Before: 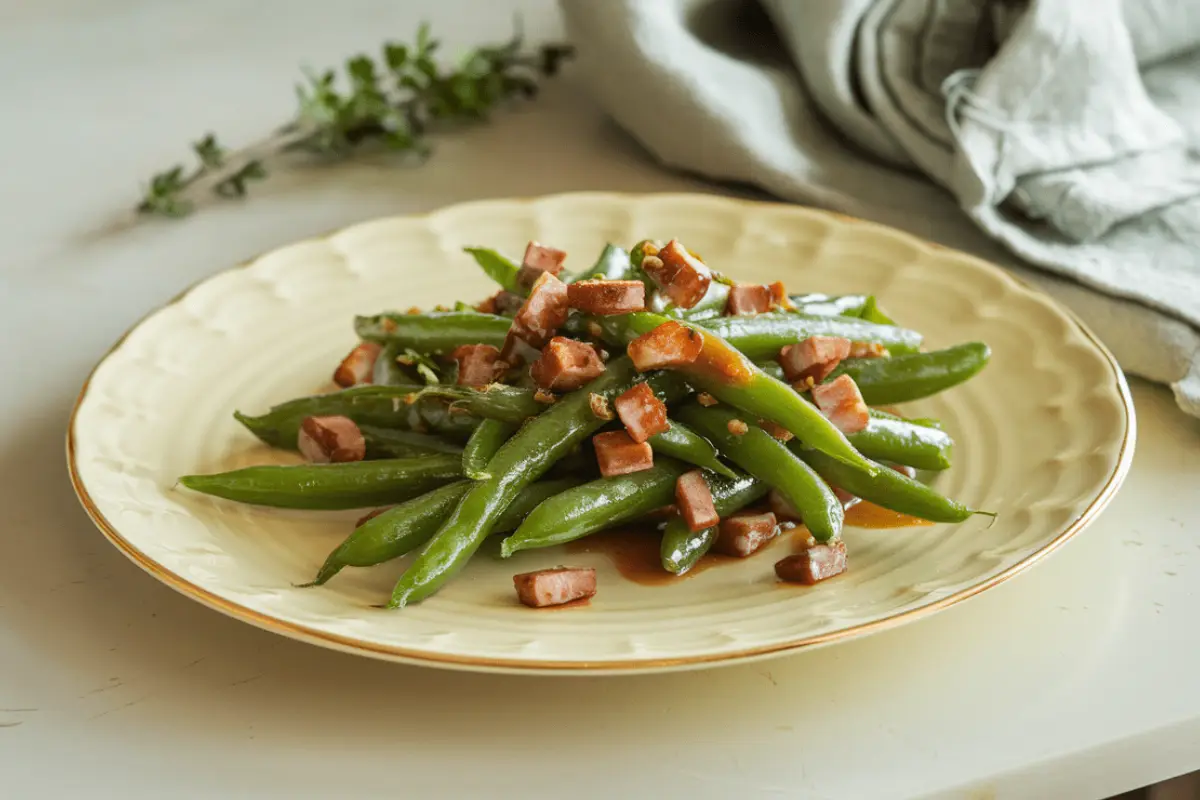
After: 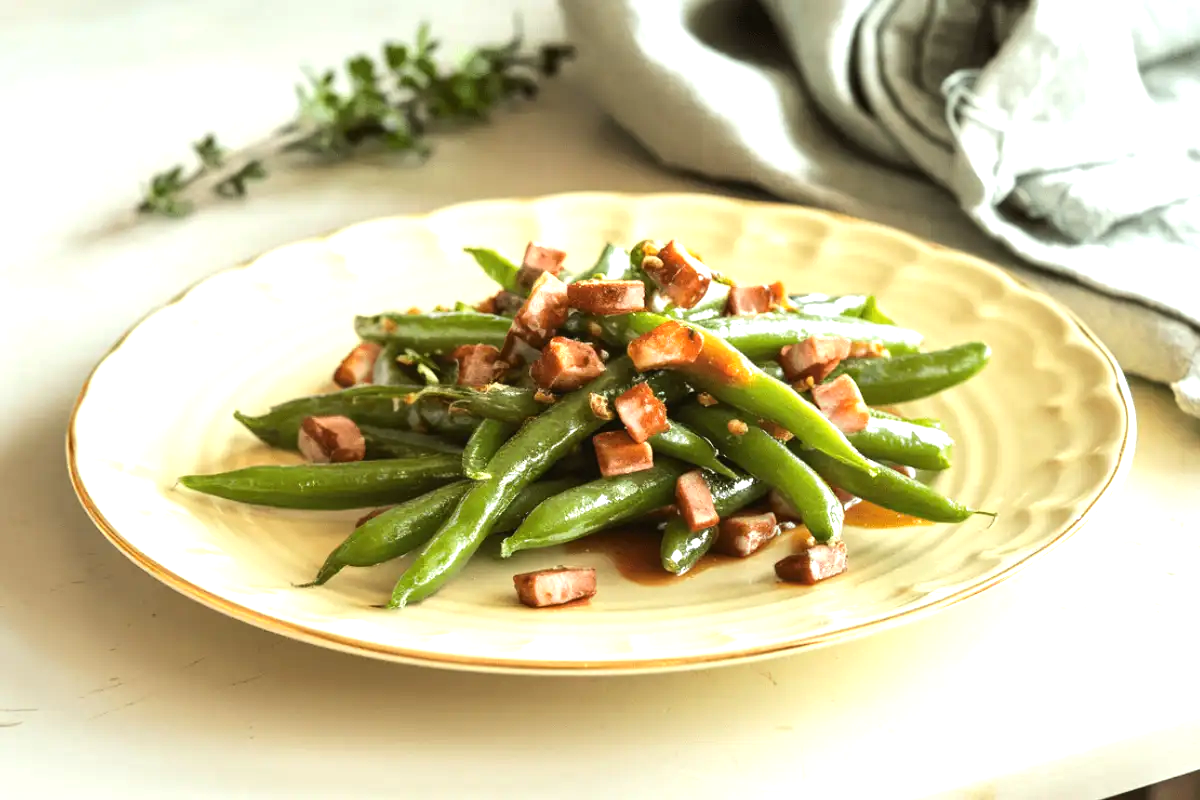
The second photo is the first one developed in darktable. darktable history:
exposure: exposure 0.6 EV, compensate highlight preservation false
tone equalizer: -8 EV -0.417 EV, -7 EV -0.389 EV, -6 EV -0.333 EV, -5 EV -0.222 EV, -3 EV 0.222 EV, -2 EV 0.333 EV, -1 EV 0.389 EV, +0 EV 0.417 EV, edges refinement/feathering 500, mask exposure compensation -1.57 EV, preserve details no
